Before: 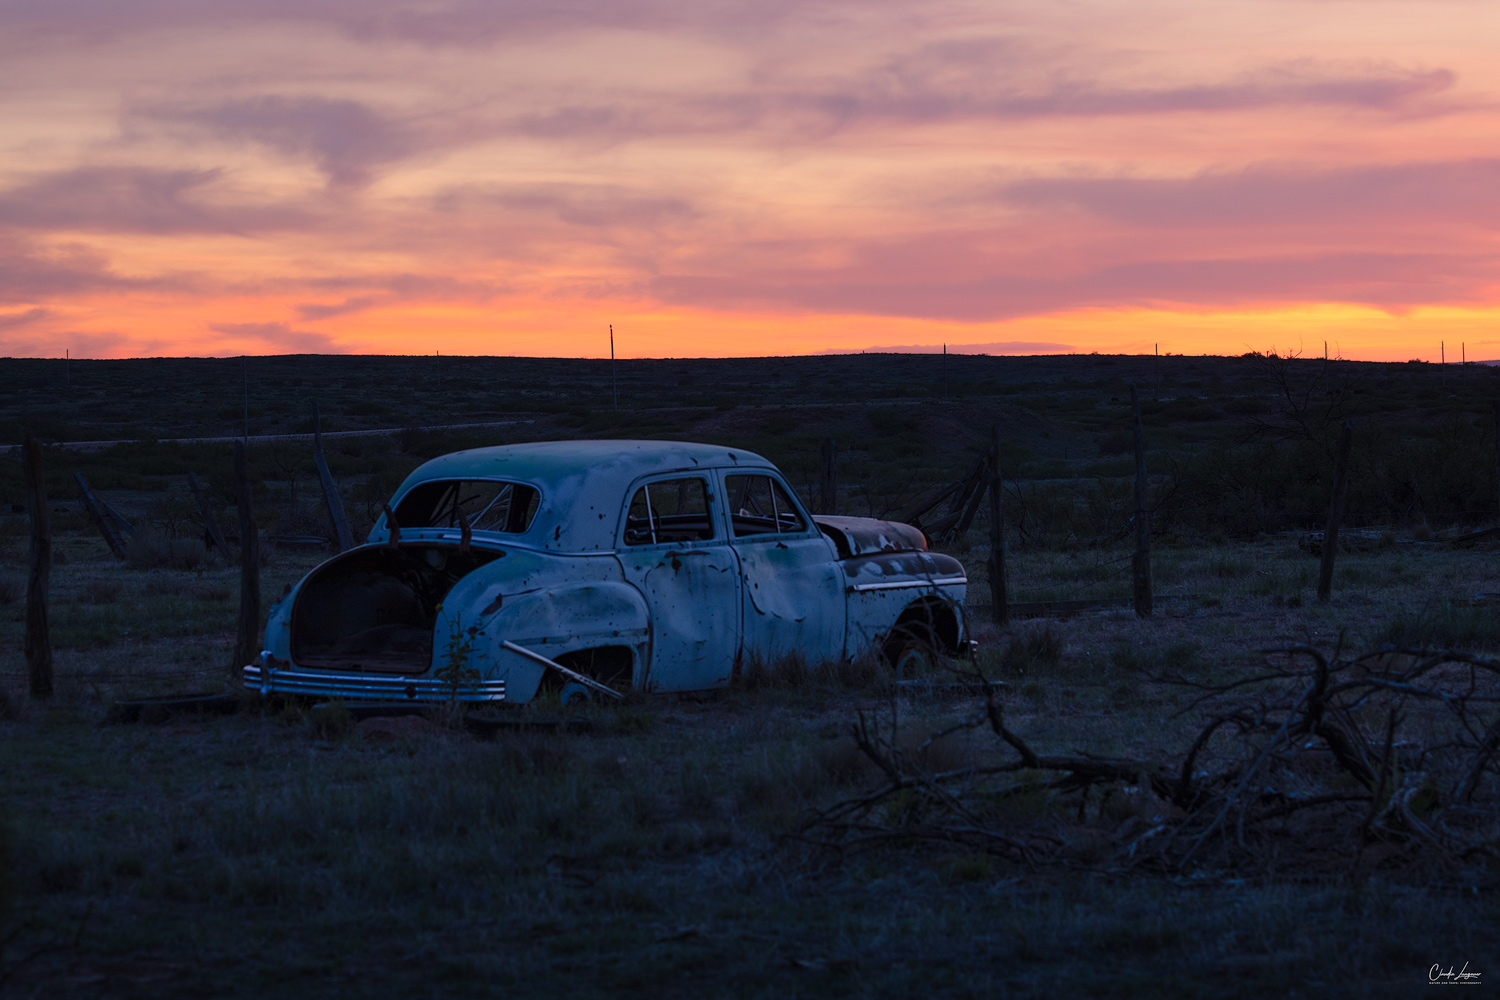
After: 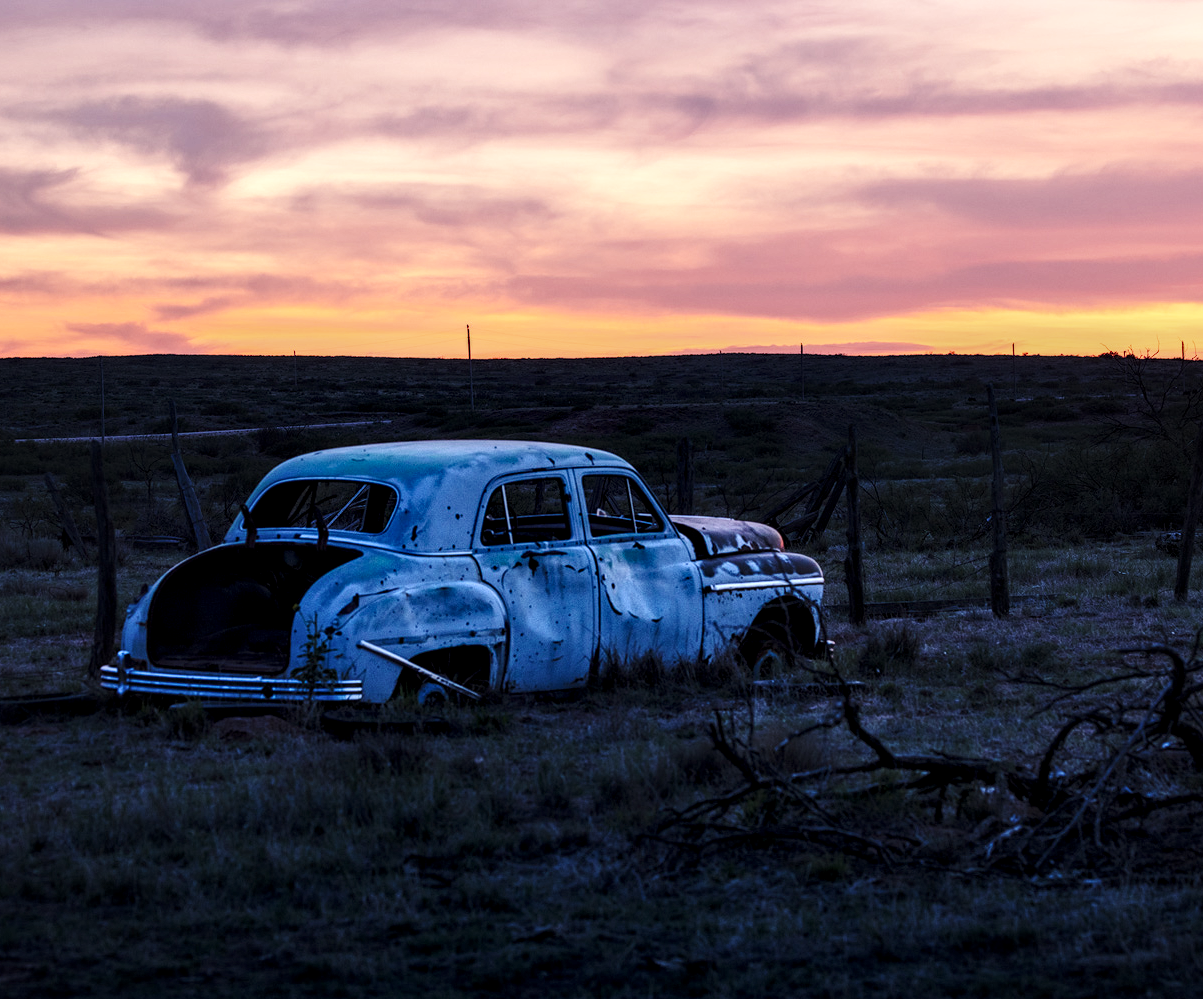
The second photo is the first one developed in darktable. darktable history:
local contrast: highlights 19%, detail 186%
crop and rotate: left 9.597%, right 10.195%
base curve: curves: ch0 [(0, 0) (0.028, 0.03) (0.121, 0.232) (0.46, 0.748) (0.859, 0.968) (1, 1)], preserve colors none
